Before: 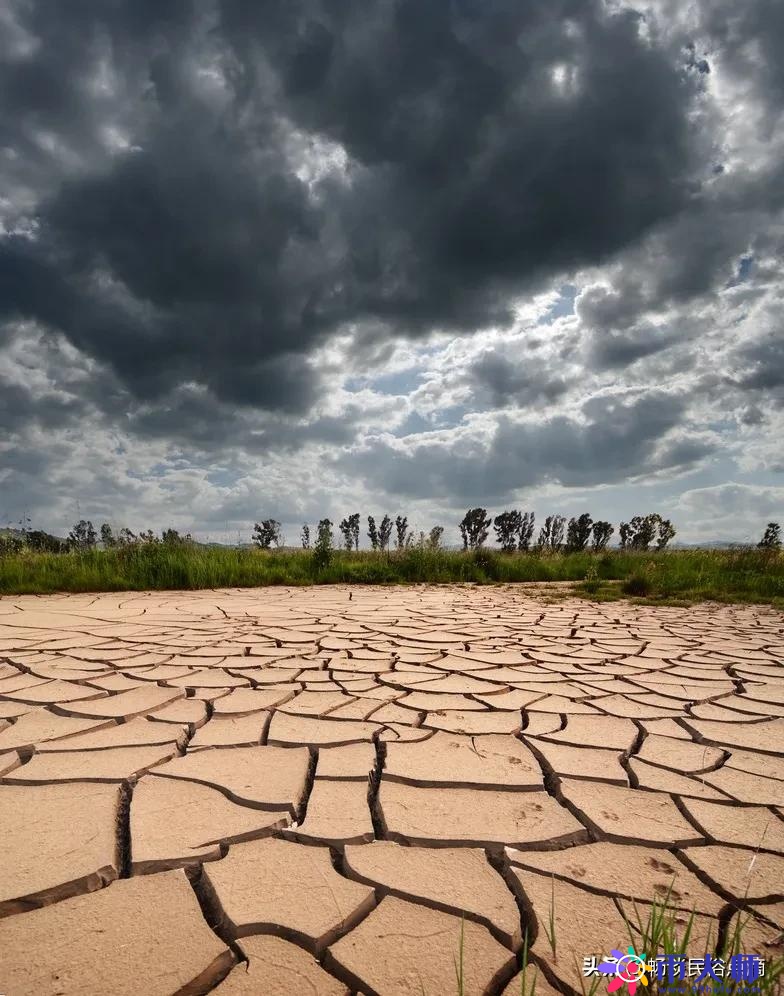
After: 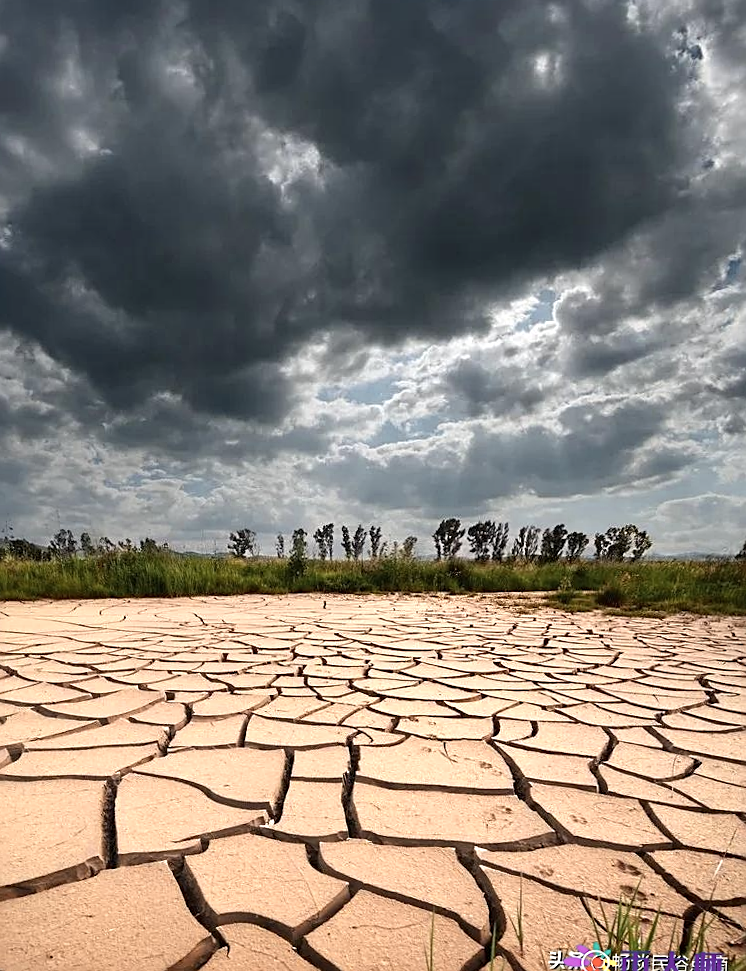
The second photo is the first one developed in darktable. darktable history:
sharpen: on, module defaults
rotate and perspective: rotation 0.074°, lens shift (vertical) 0.096, lens shift (horizontal) -0.041, crop left 0.043, crop right 0.952, crop top 0.024, crop bottom 0.979
color zones: curves: ch0 [(0.018, 0.548) (0.197, 0.654) (0.425, 0.447) (0.605, 0.658) (0.732, 0.579)]; ch1 [(0.105, 0.531) (0.224, 0.531) (0.386, 0.39) (0.618, 0.456) (0.732, 0.456) (0.956, 0.421)]; ch2 [(0.039, 0.583) (0.215, 0.465) (0.399, 0.544) (0.465, 0.548) (0.614, 0.447) (0.724, 0.43) (0.882, 0.623) (0.956, 0.632)]
